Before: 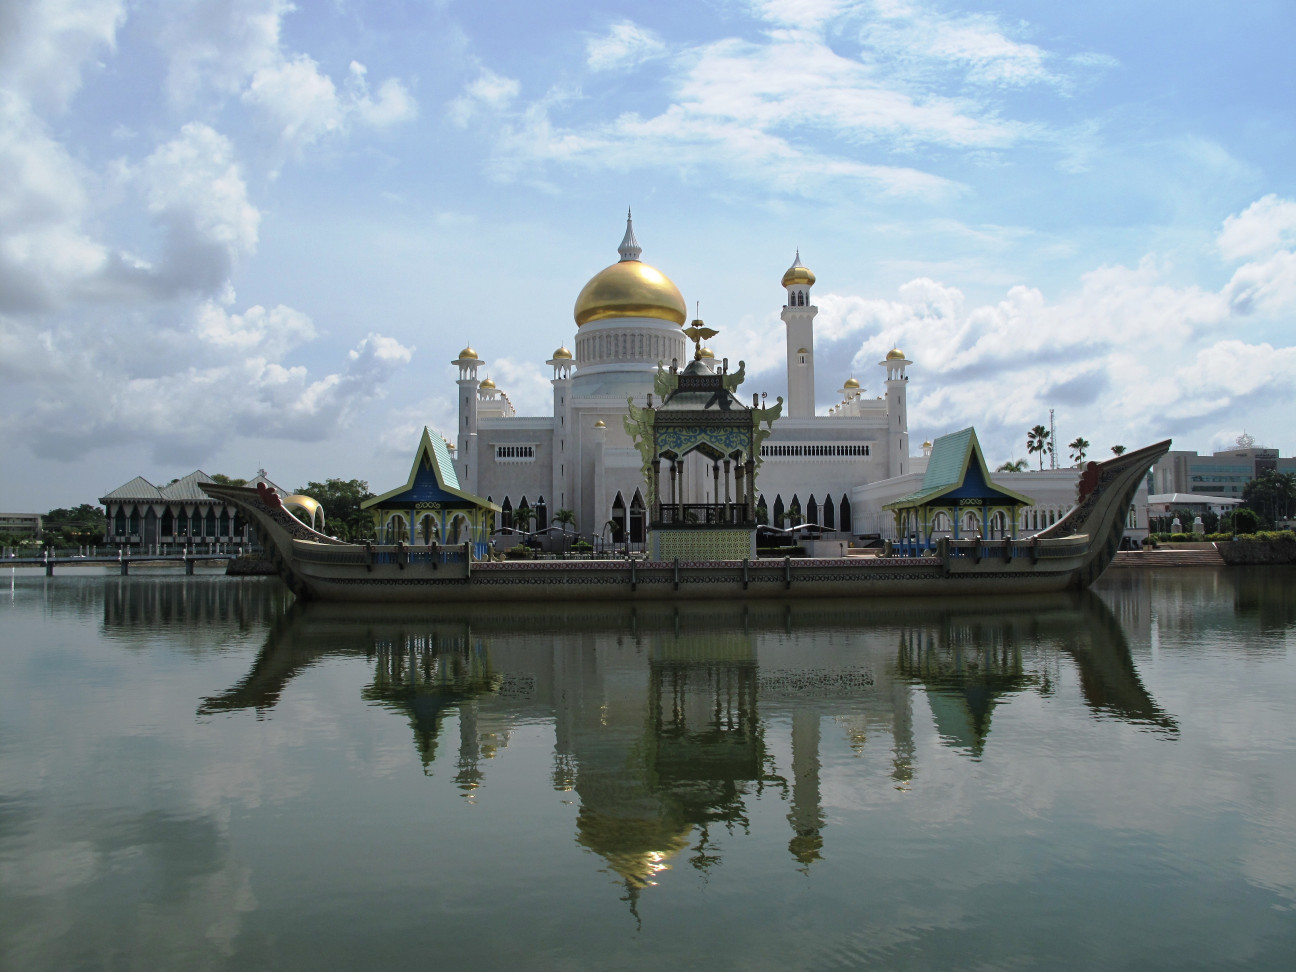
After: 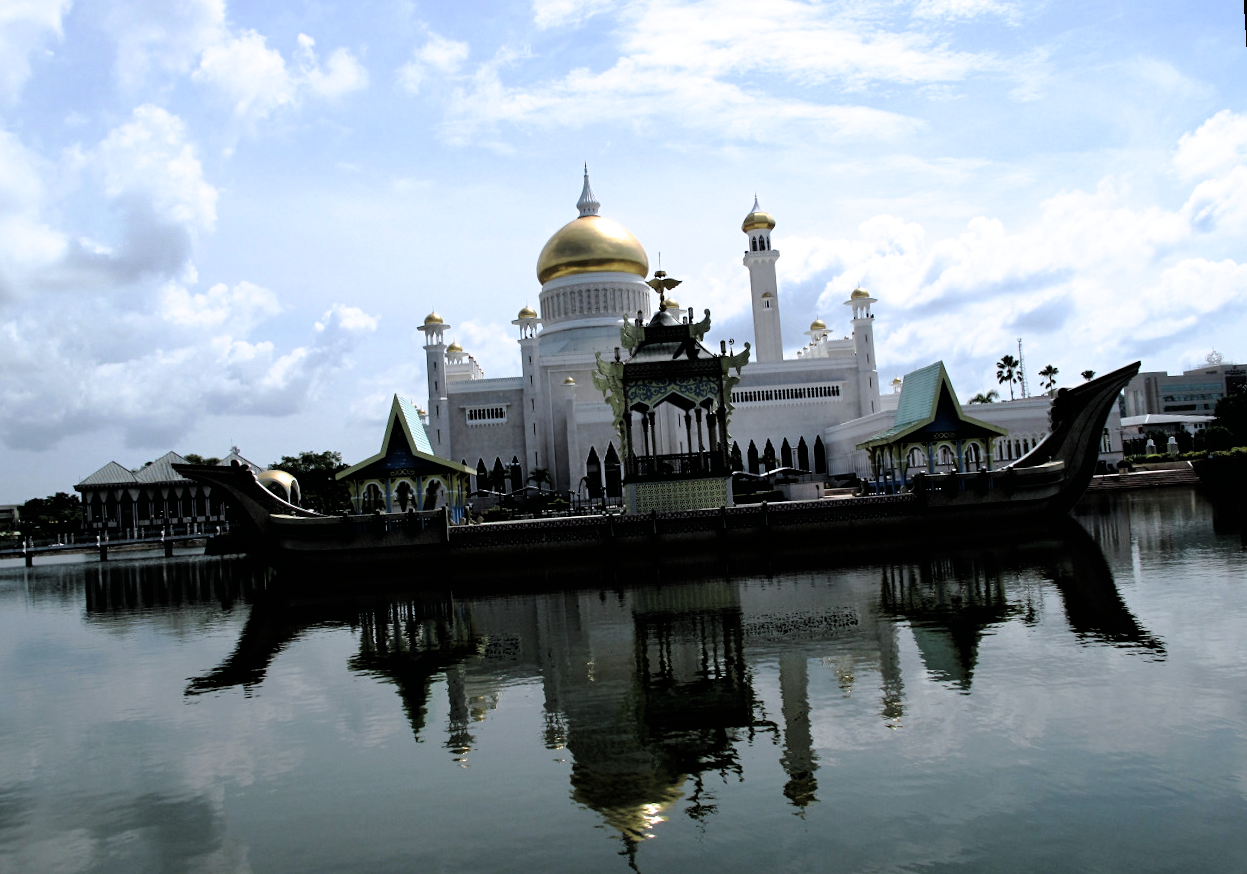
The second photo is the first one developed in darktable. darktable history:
filmic rgb: black relative exposure -3.63 EV, white relative exposure 2.16 EV, hardness 3.62
crop and rotate: left 0.614%, top 0.179%, bottom 0.309%
rotate and perspective: rotation -3.52°, crop left 0.036, crop right 0.964, crop top 0.081, crop bottom 0.919
white balance: red 0.974, blue 1.044
